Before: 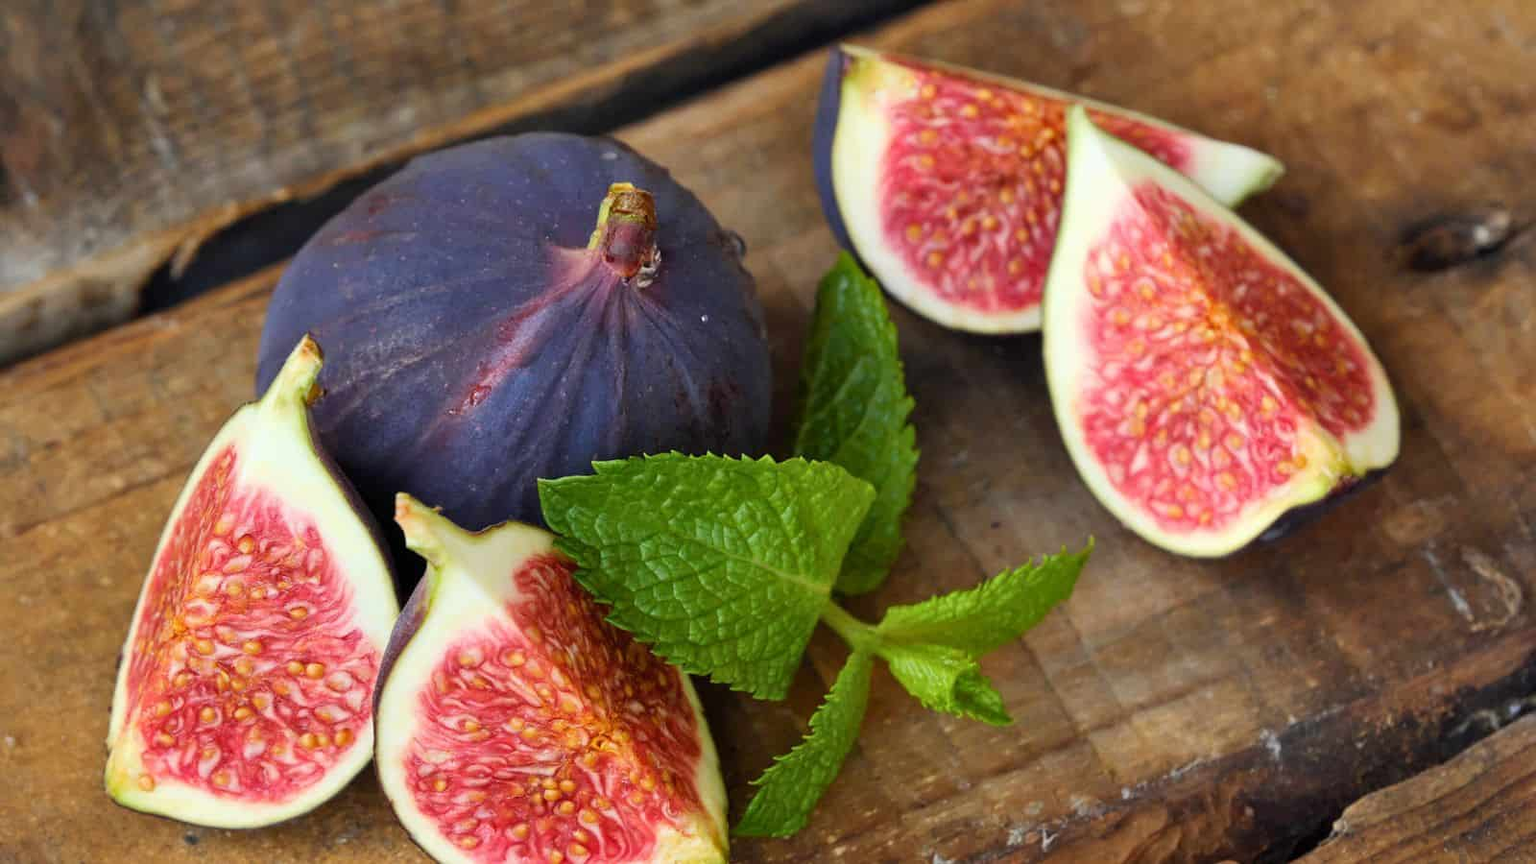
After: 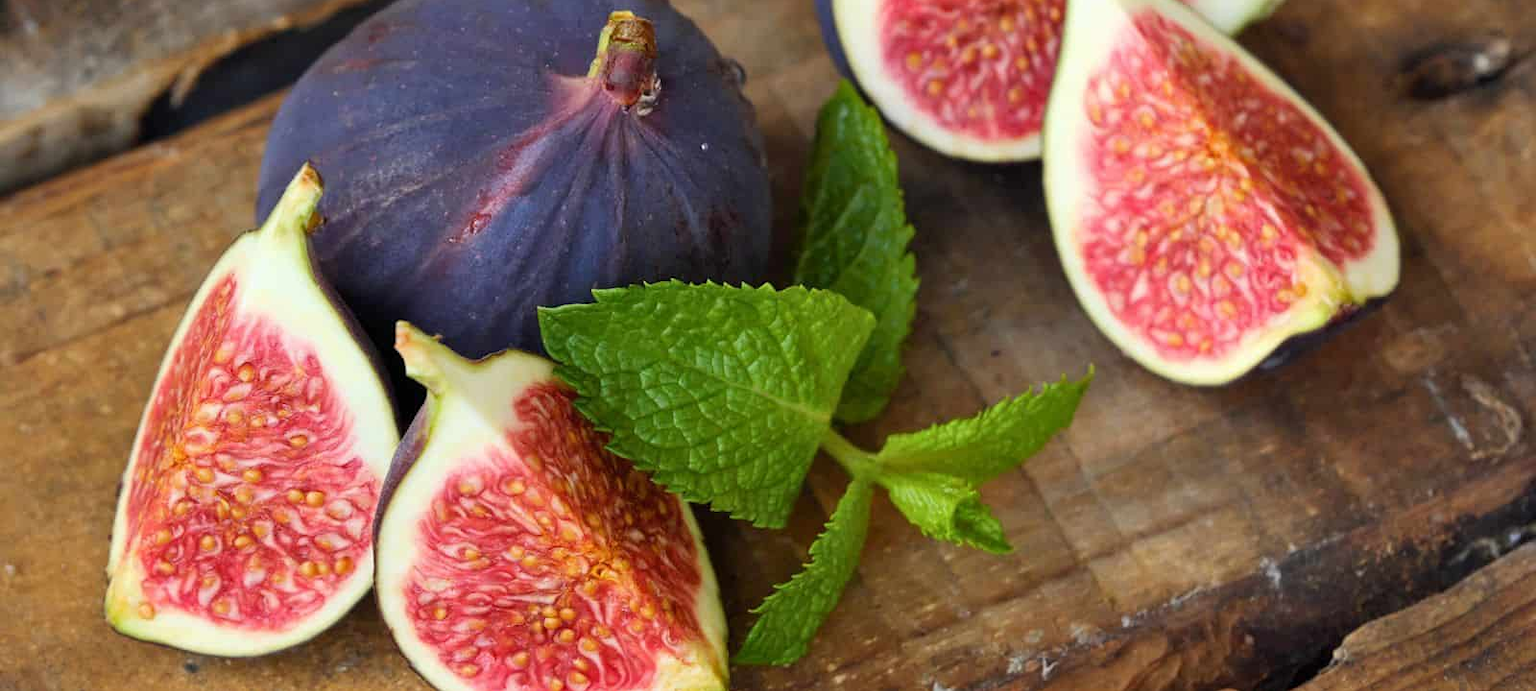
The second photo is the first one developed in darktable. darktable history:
crop and rotate: top 19.967%
